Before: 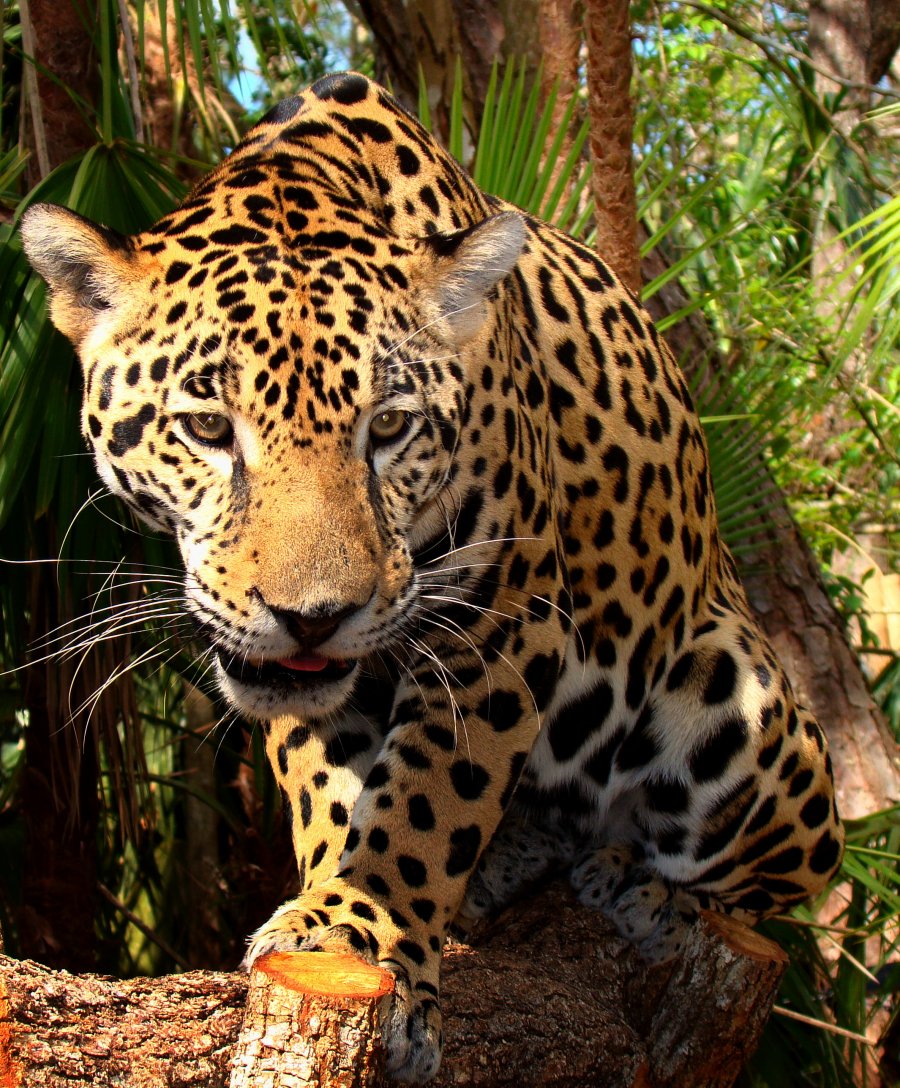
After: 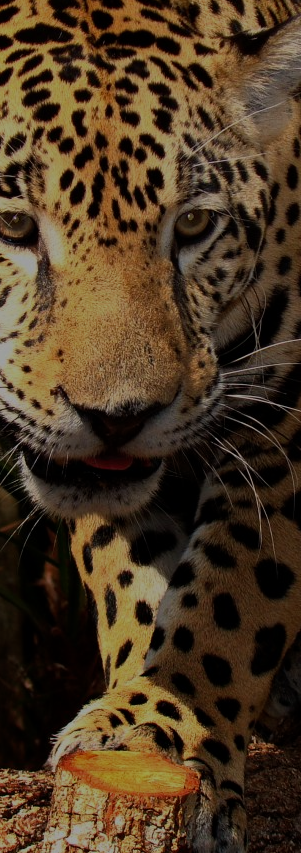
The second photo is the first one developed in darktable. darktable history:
exposure: exposure -1.468 EV, compensate highlight preservation false
crop and rotate: left 21.77%, top 18.528%, right 44.676%, bottom 2.997%
